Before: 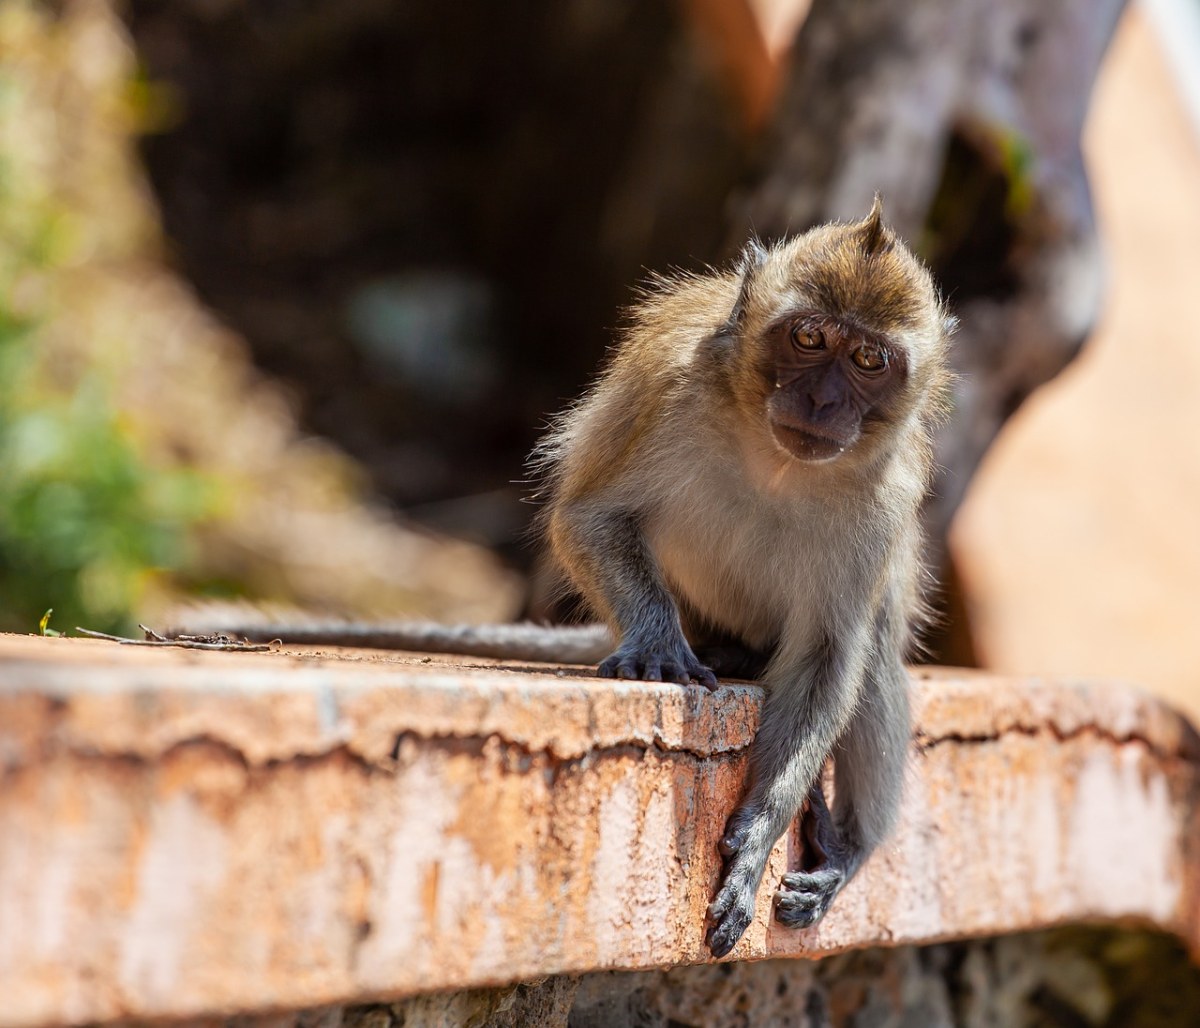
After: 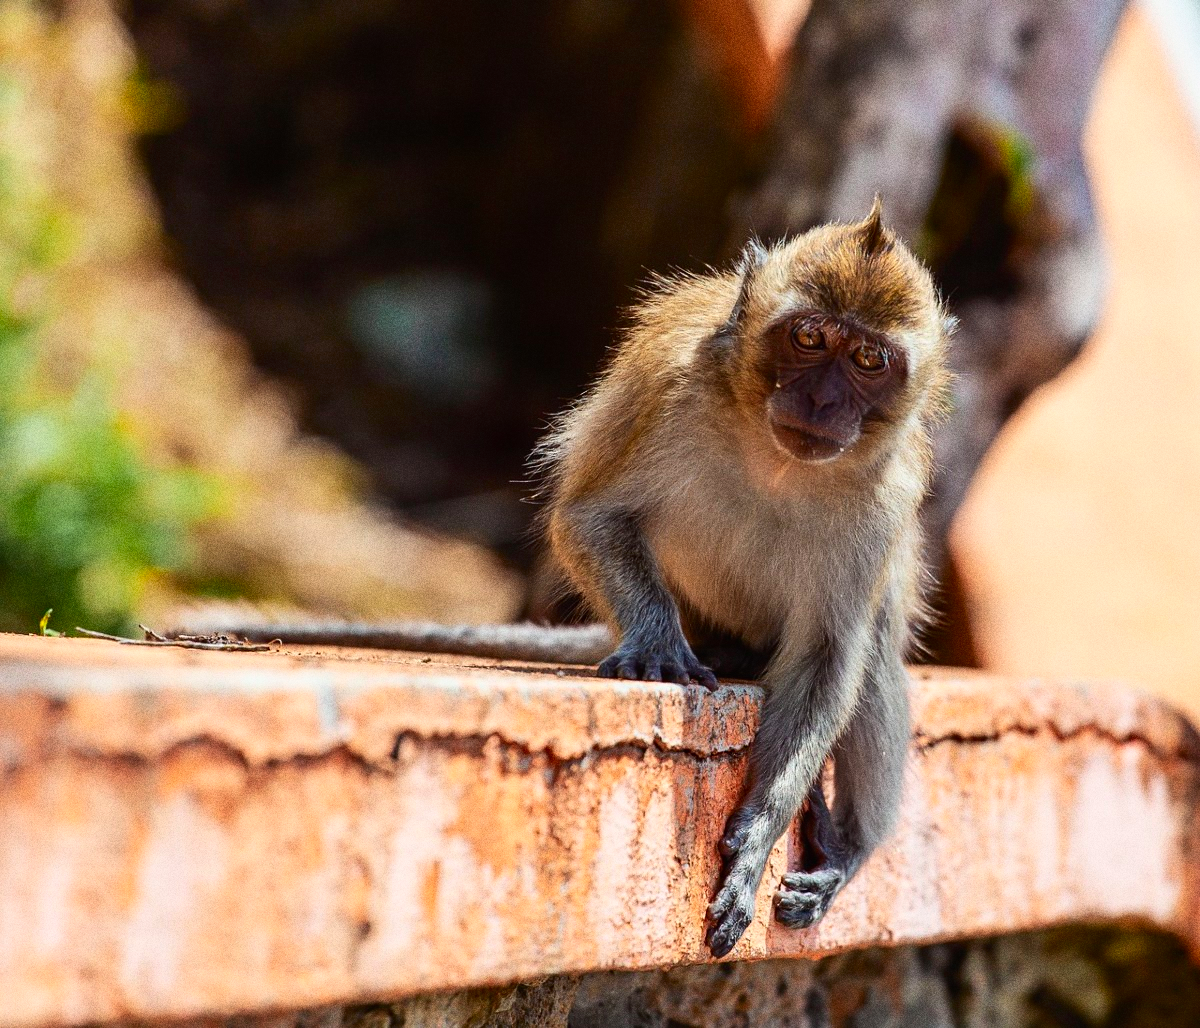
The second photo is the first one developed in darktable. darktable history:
grain: coarseness 0.09 ISO, strength 40%
contrast brightness saturation: contrast 0.04, saturation 0.16
tone curve: curves: ch0 [(0, 0.01) (0.037, 0.032) (0.131, 0.108) (0.275, 0.258) (0.483, 0.512) (0.61, 0.661) (0.696, 0.742) (0.792, 0.834) (0.911, 0.936) (0.997, 0.995)]; ch1 [(0, 0) (0.308, 0.29) (0.425, 0.411) (0.503, 0.502) (0.551, 0.563) (0.683, 0.706) (0.746, 0.77) (1, 1)]; ch2 [(0, 0) (0.246, 0.233) (0.36, 0.352) (0.415, 0.415) (0.485, 0.487) (0.502, 0.502) (0.525, 0.523) (0.545, 0.552) (0.587, 0.6) (0.636, 0.652) (0.711, 0.729) (0.845, 0.855) (0.998, 0.977)], color space Lab, independent channels, preserve colors none
